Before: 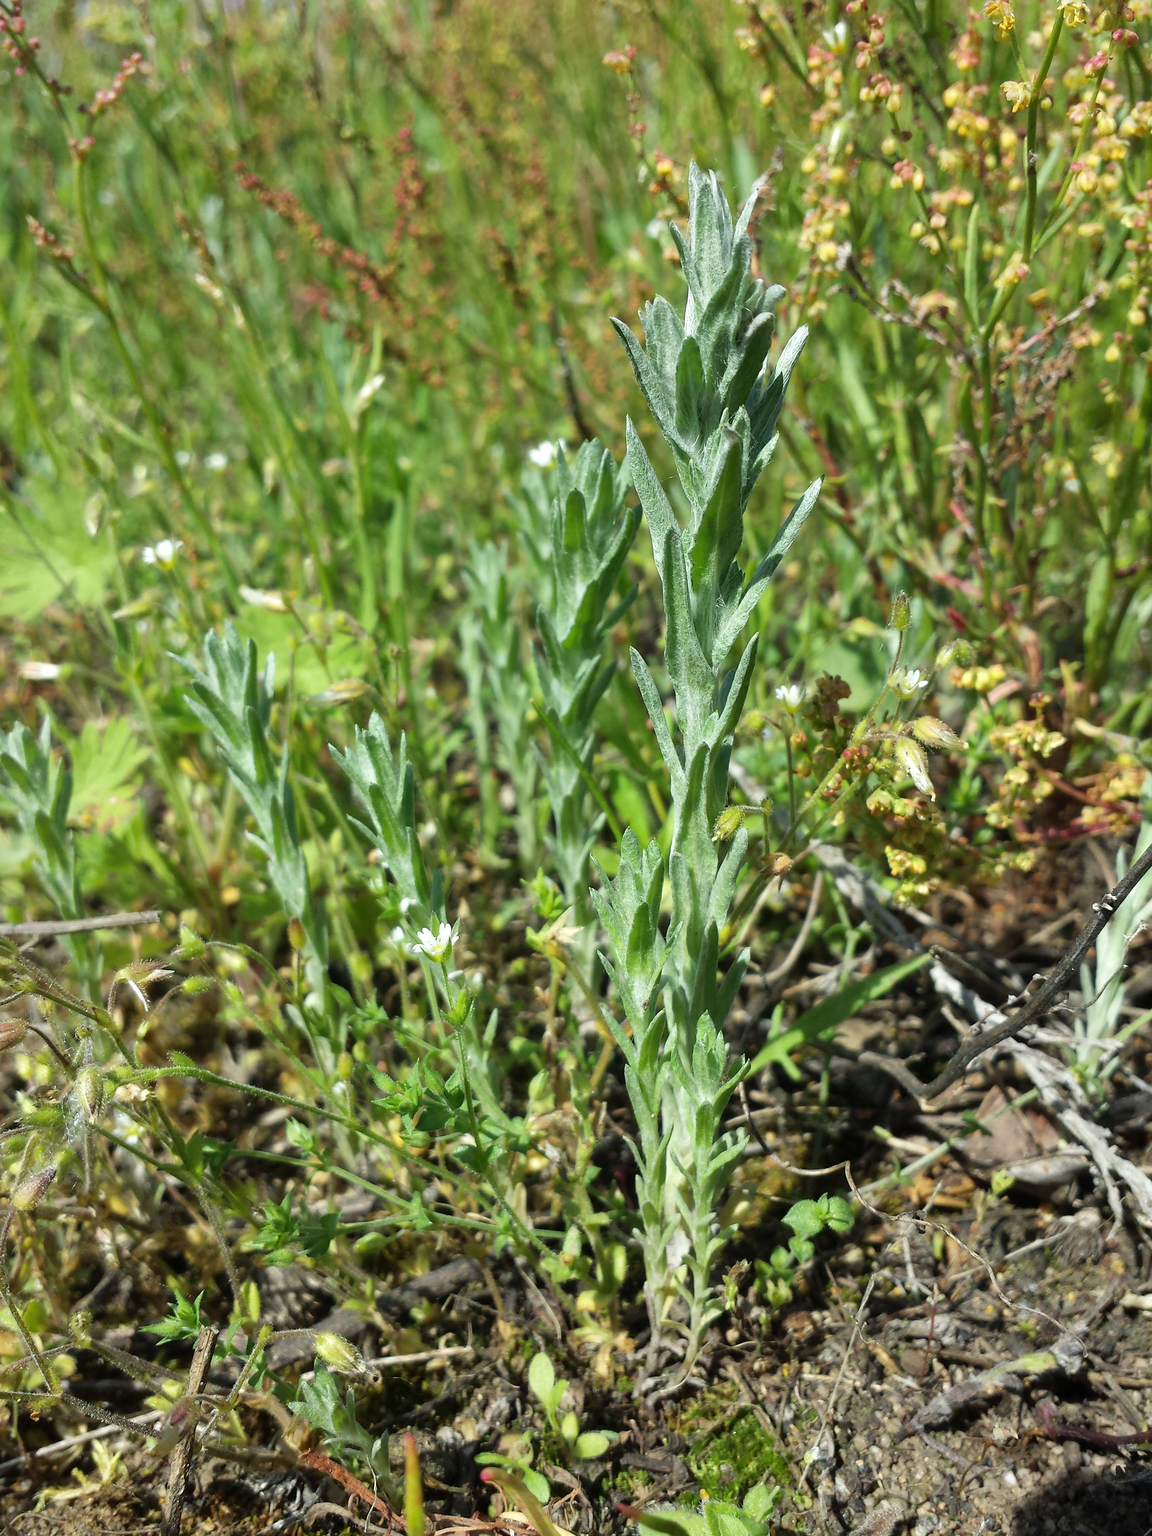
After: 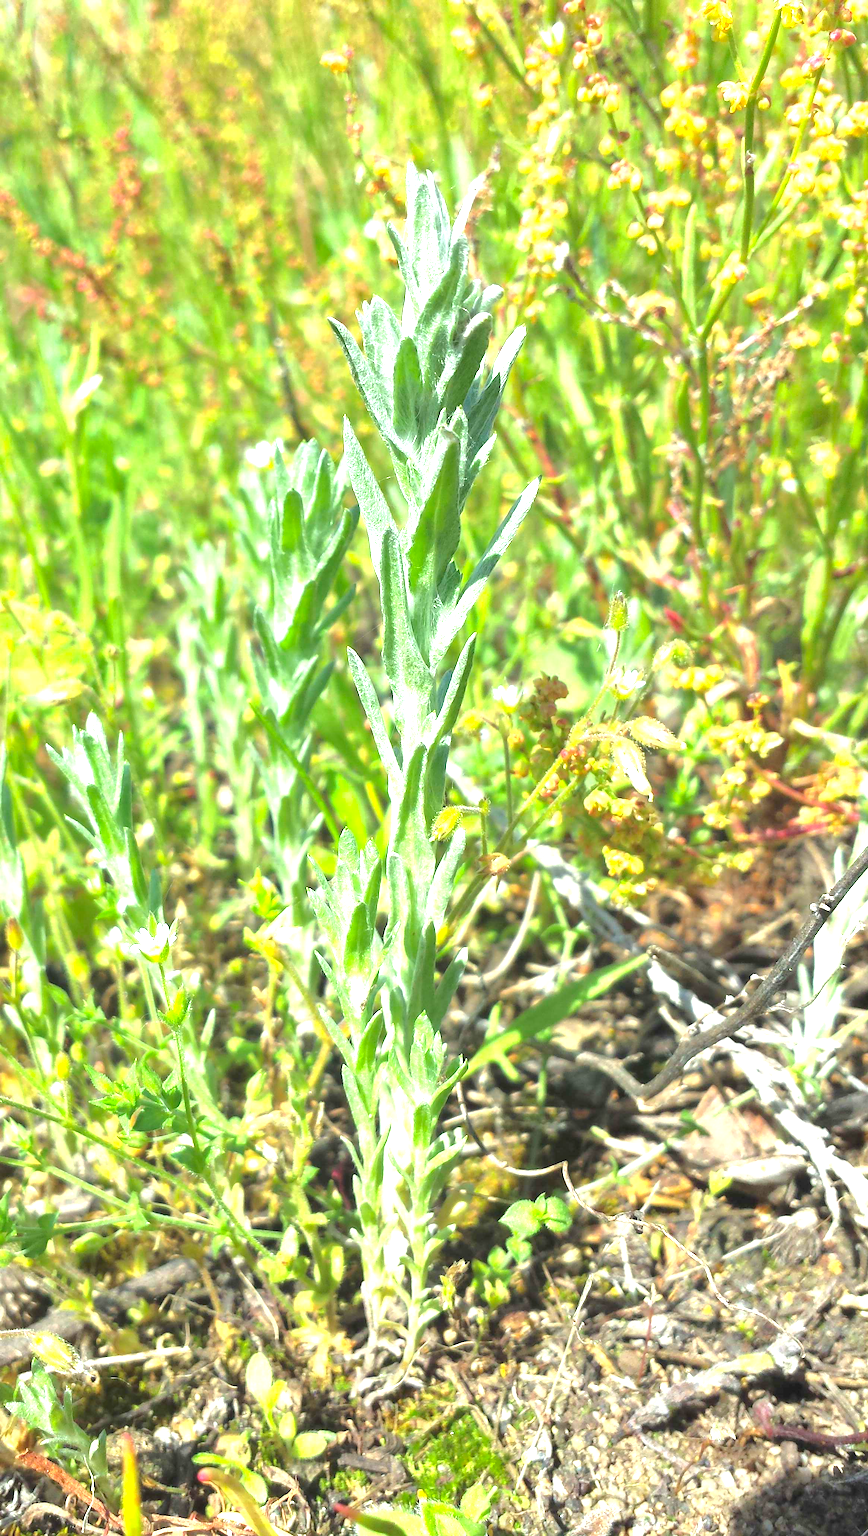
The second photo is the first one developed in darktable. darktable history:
exposure: exposure 2.269 EV, compensate highlight preservation false
crop and rotate: left 24.569%
tone curve: curves: ch0 [(0, 0) (0.003, 0.001) (0.011, 0.002) (0.025, 0.007) (0.044, 0.015) (0.069, 0.022) (0.1, 0.03) (0.136, 0.056) (0.177, 0.115) (0.224, 0.177) (0.277, 0.244) (0.335, 0.322) (0.399, 0.398) (0.468, 0.471) (0.543, 0.545) (0.623, 0.614) (0.709, 0.685) (0.801, 0.765) (0.898, 0.867) (1, 1)], color space Lab, linked channels, preserve colors none
contrast brightness saturation: contrast -0.291
